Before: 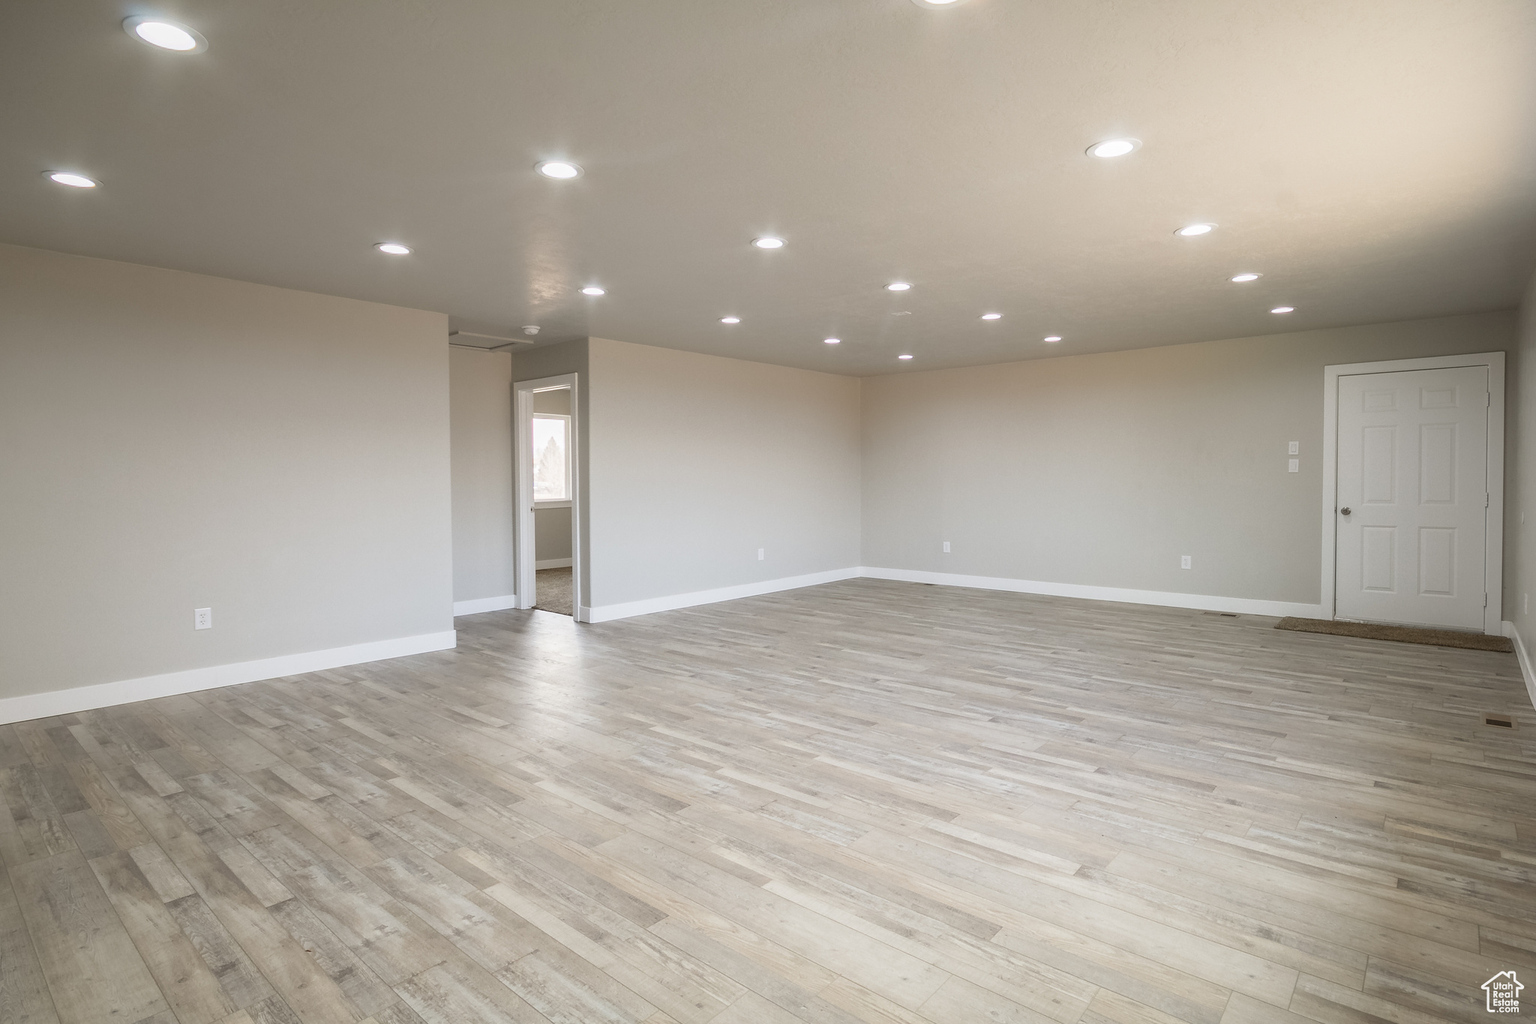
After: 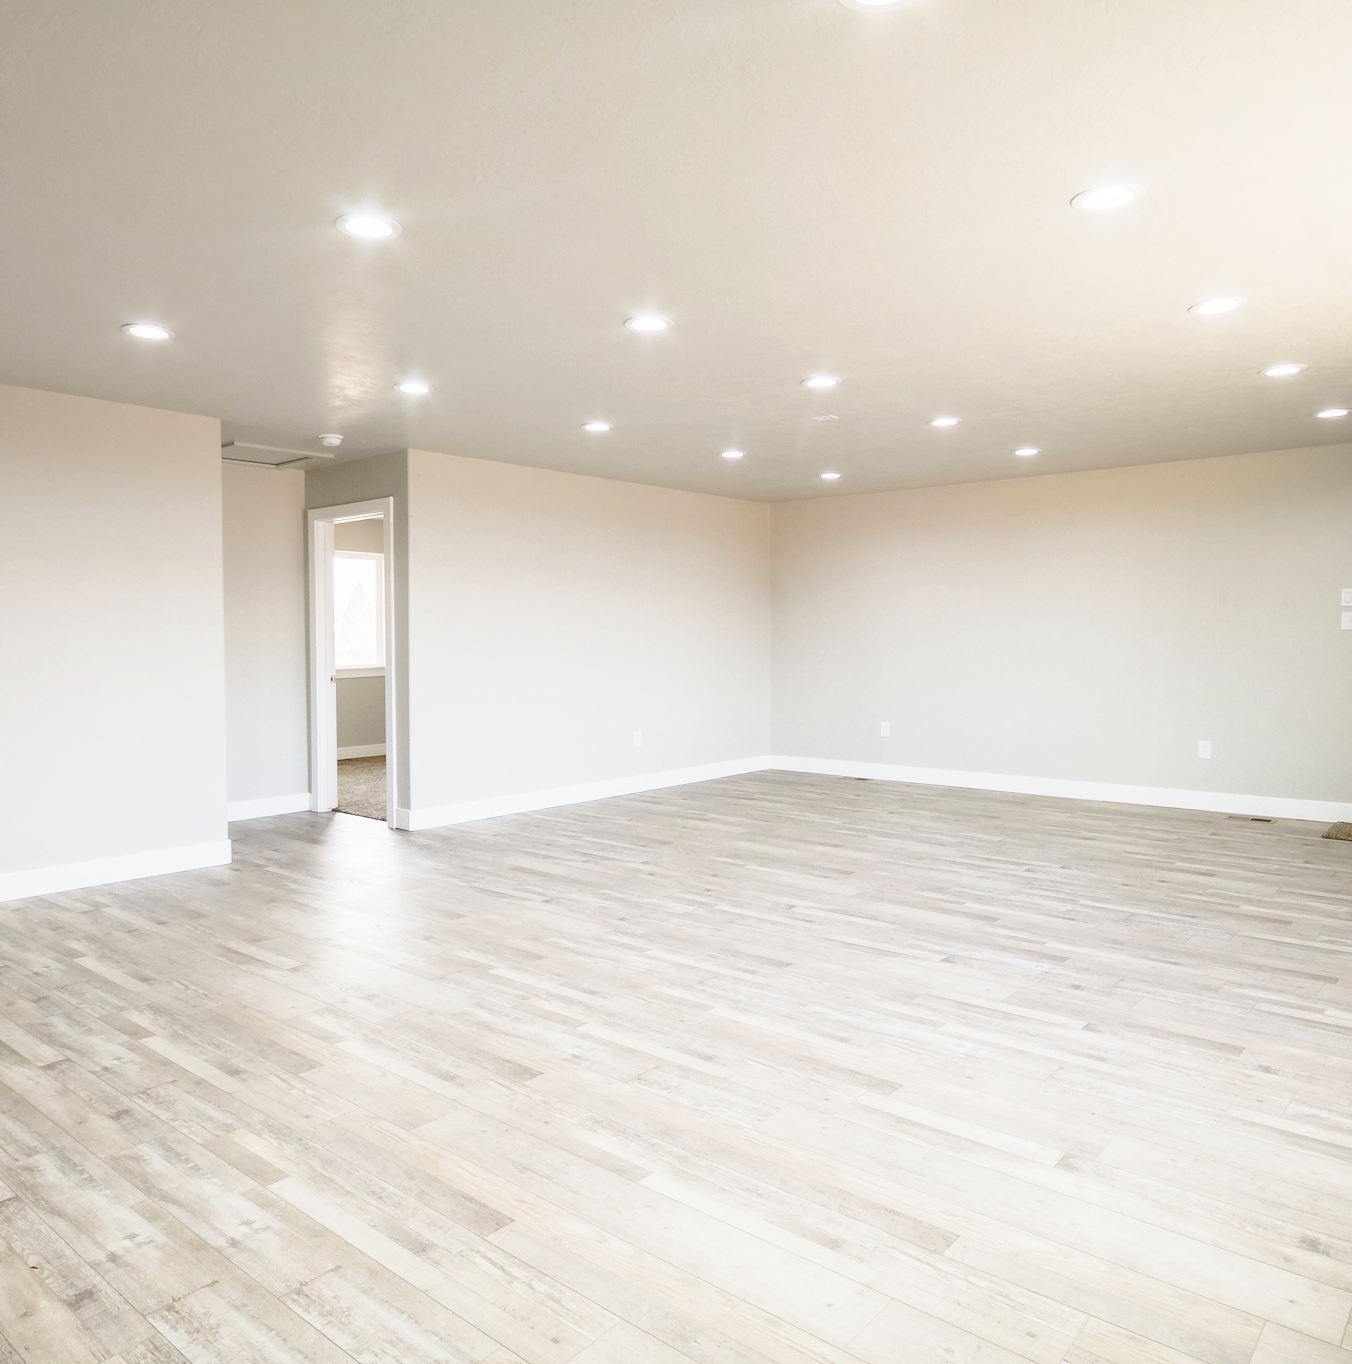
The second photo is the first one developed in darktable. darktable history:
base curve: curves: ch0 [(0, 0) (0.028, 0.03) (0.121, 0.232) (0.46, 0.748) (0.859, 0.968) (1, 1)], preserve colors none
crop and rotate: left 18.442%, right 15.508%
